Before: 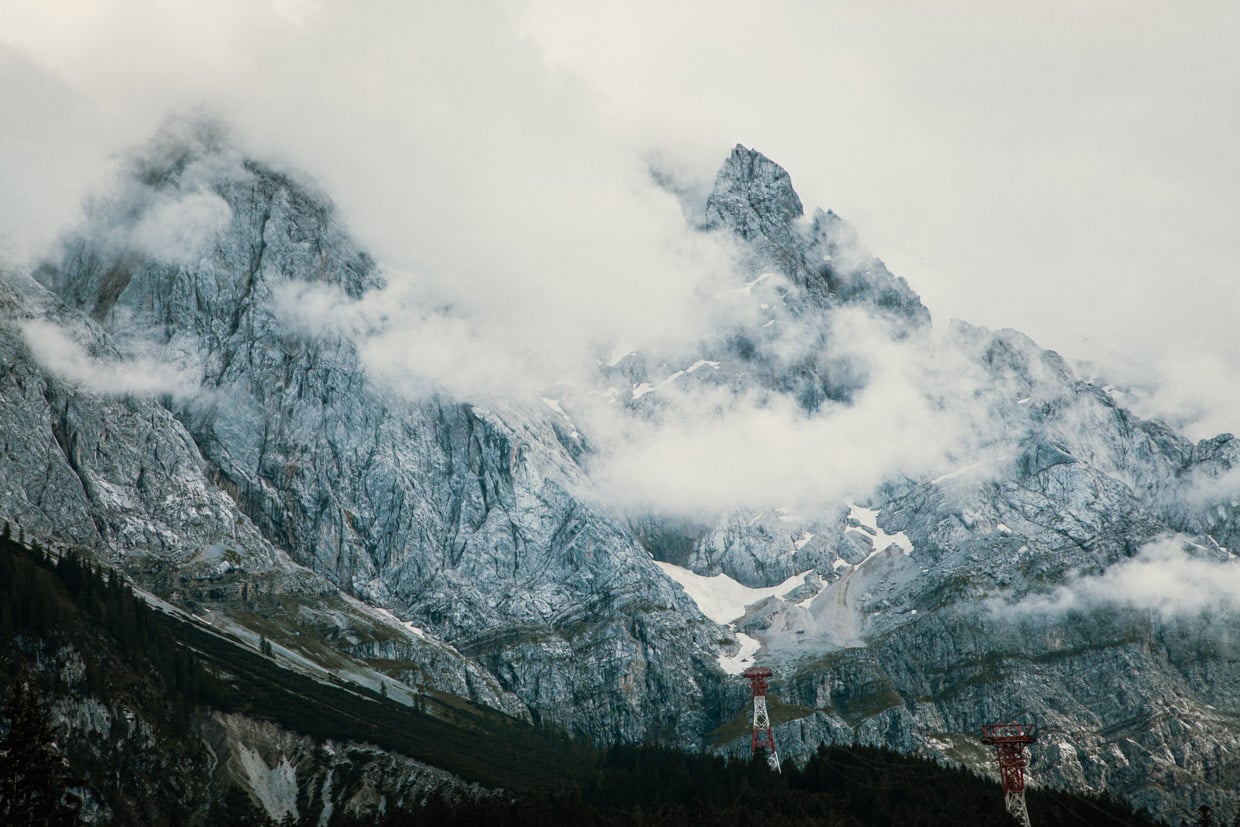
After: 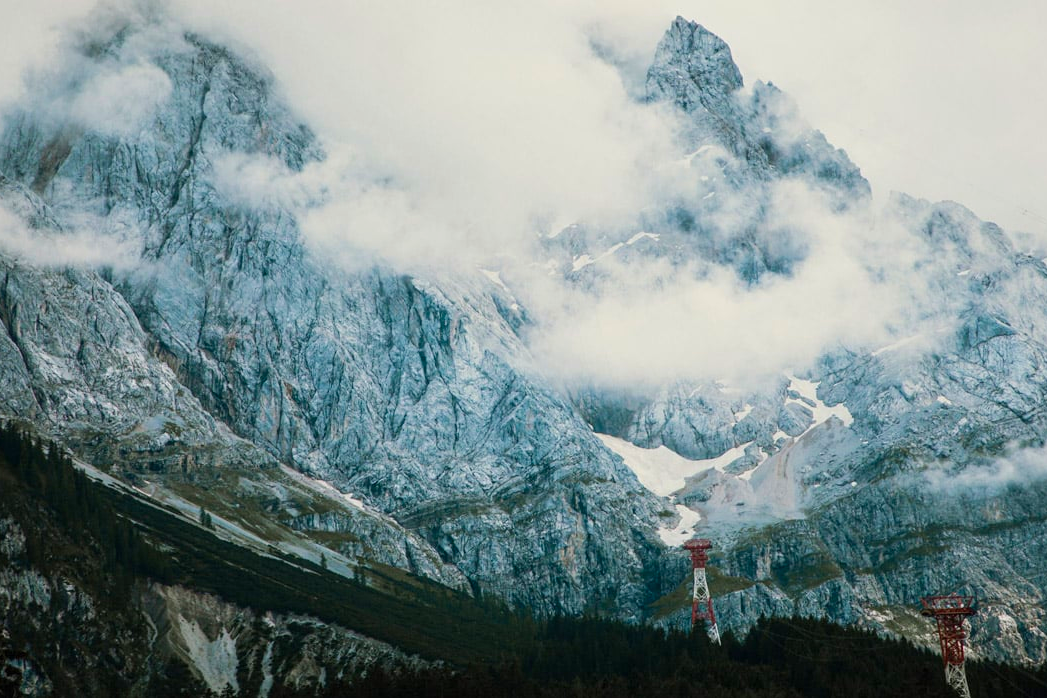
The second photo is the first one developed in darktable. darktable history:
crop and rotate: left 4.842%, top 15.51%, right 10.668%
color balance rgb: perceptual saturation grading › global saturation 25%, perceptual brilliance grading › mid-tones 10%, perceptual brilliance grading › shadows 15%, global vibrance 20%
